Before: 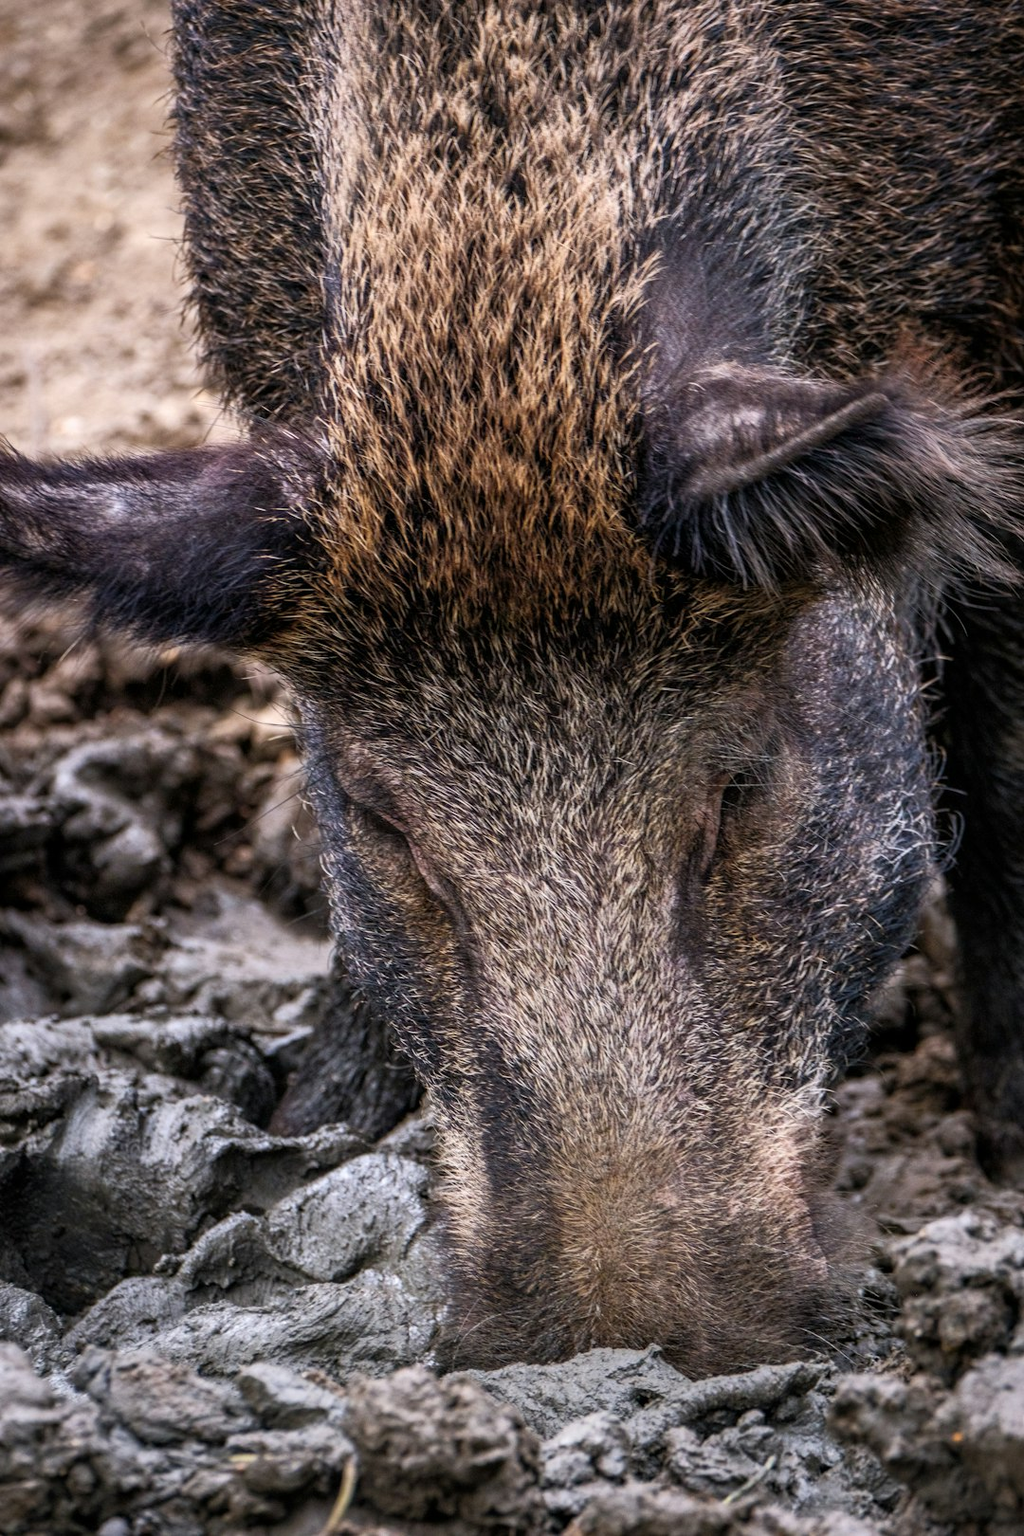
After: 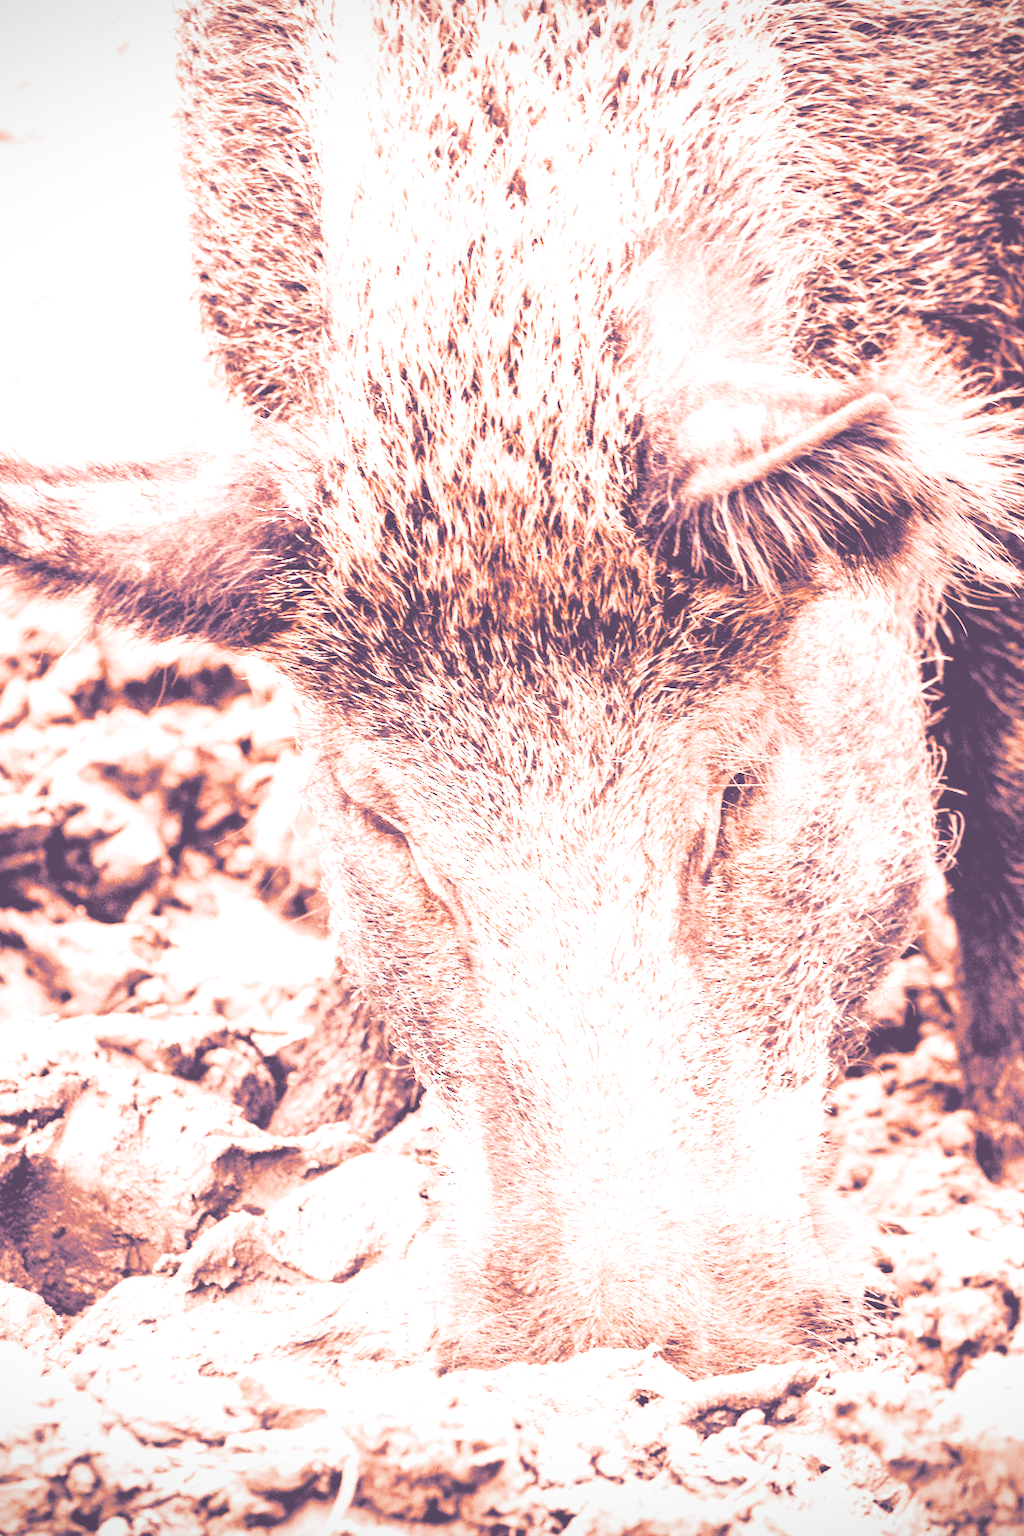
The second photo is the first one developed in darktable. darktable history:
vibrance: vibrance 60%
contrast equalizer: y [[0.5 ×4, 0.467, 0.376], [0.5 ×6], [0.5 ×6], [0 ×6], [0 ×6]]
global tonemap: drago (0.7, 100)
white balance: red 1.982, blue 1.299
vignetting: fall-off start 100%, fall-off radius 71%, brightness -0.434, saturation -0.2, width/height ratio 1.178, dithering 8-bit output, unbound false
local contrast: mode bilateral grid, contrast 100, coarseness 100, detail 94%, midtone range 0.2
contrast brightness saturation: contrast 0.25, saturation -0.31
tone curve: curves: ch0 [(0, 0.211) (0.15, 0.25) (1, 0.953)], color space Lab, independent channels, preserve colors none
base curve: curves: ch0 [(0, 0.02) (0.083, 0.036) (1, 1)], preserve colors none
exposure: black level correction -0.005, exposure 1 EV, compensate highlight preservation false
color correction: highlights a* 40, highlights b* 40, saturation 0.69
split-toning: shadows › hue 266.4°, shadows › saturation 0.4, highlights › hue 61.2°, highlights › saturation 0.3, compress 0%
